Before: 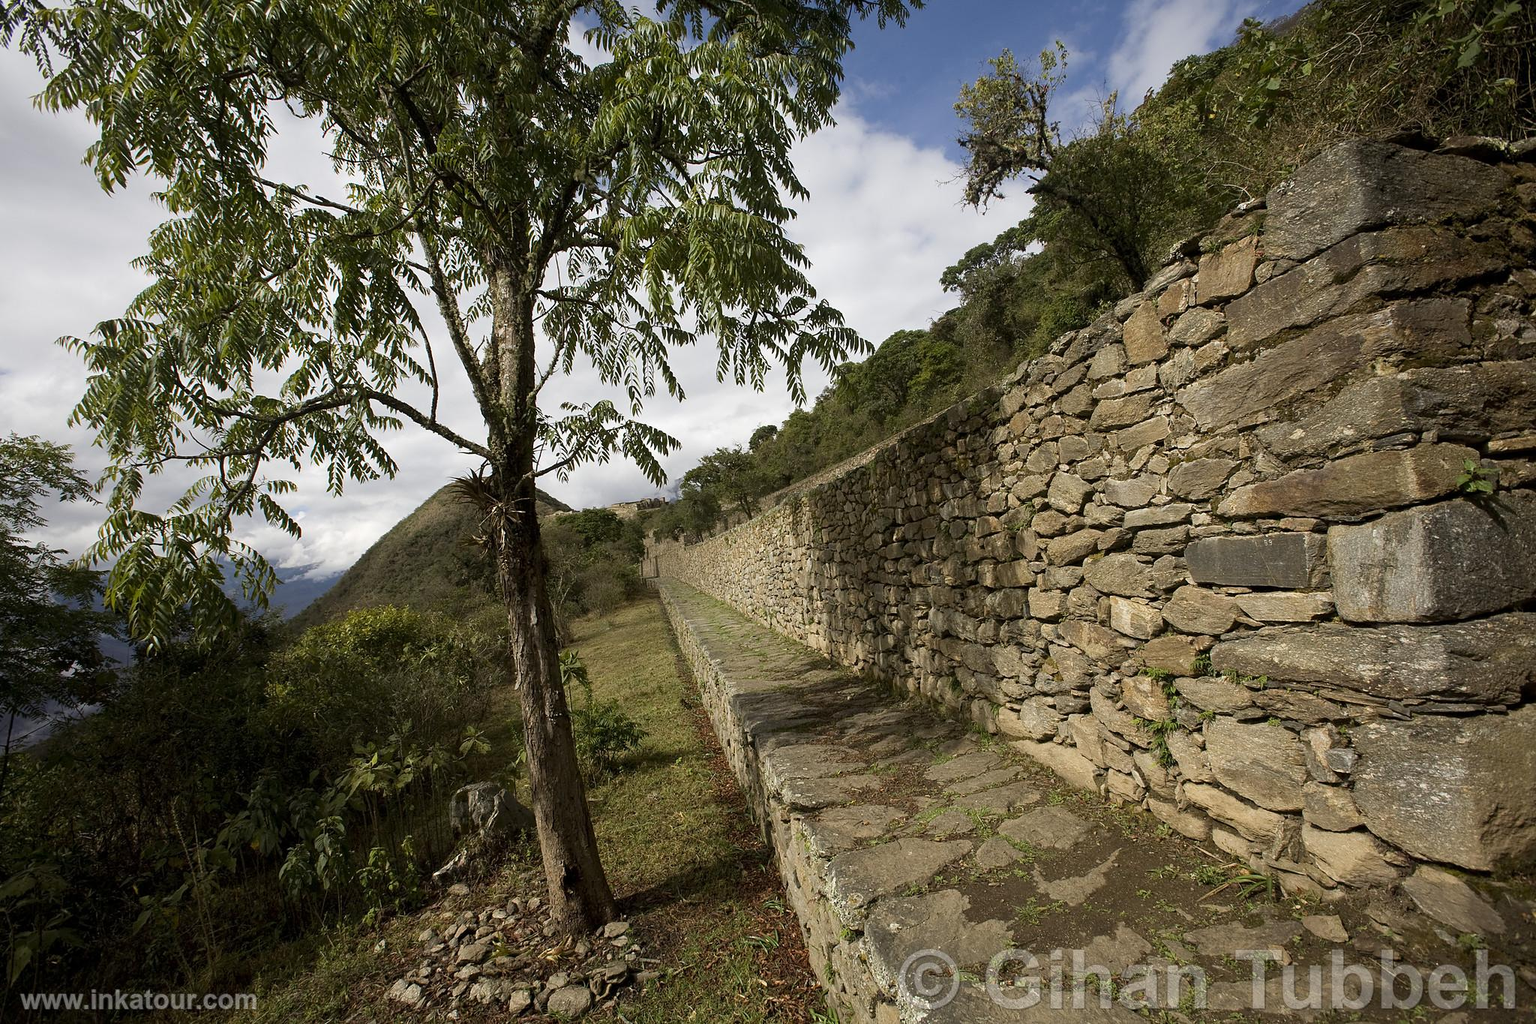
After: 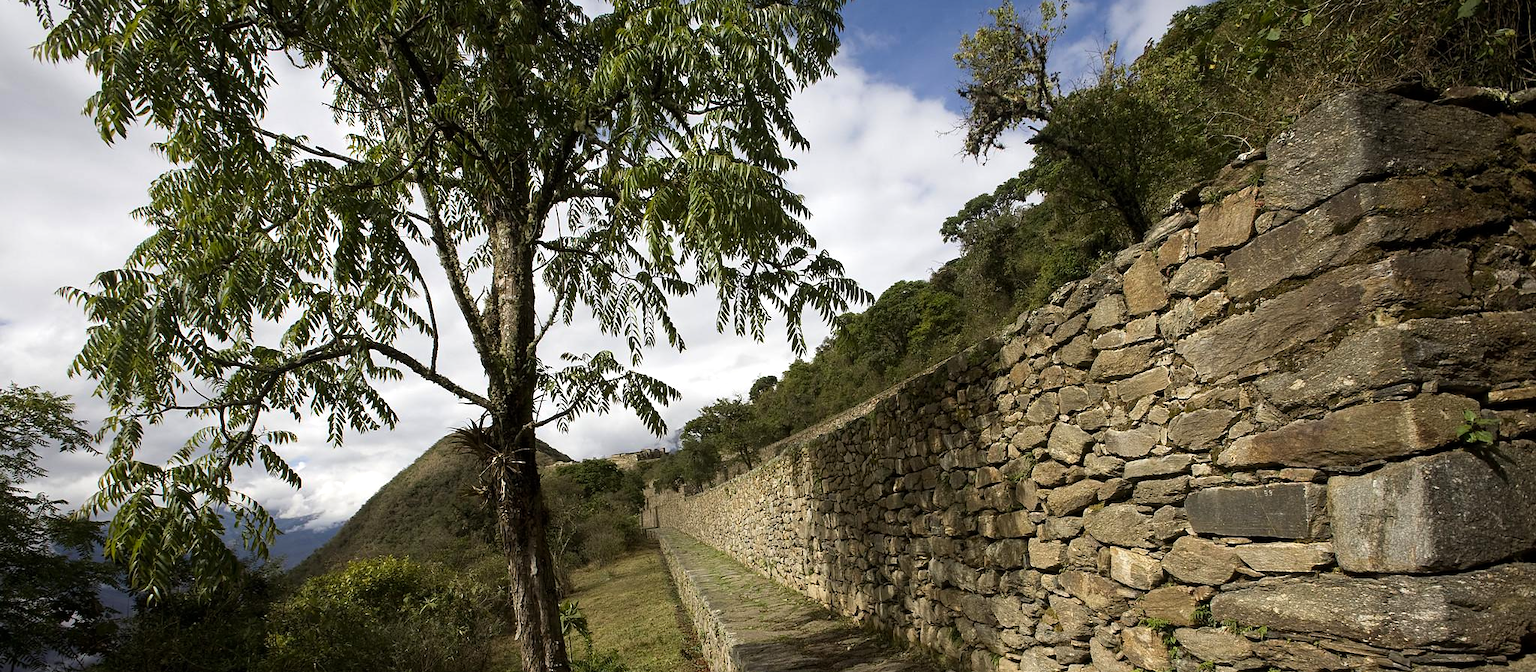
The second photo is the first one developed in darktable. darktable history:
crop and rotate: top 4.848%, bottom 29.503%
color balance: contrast 10%
